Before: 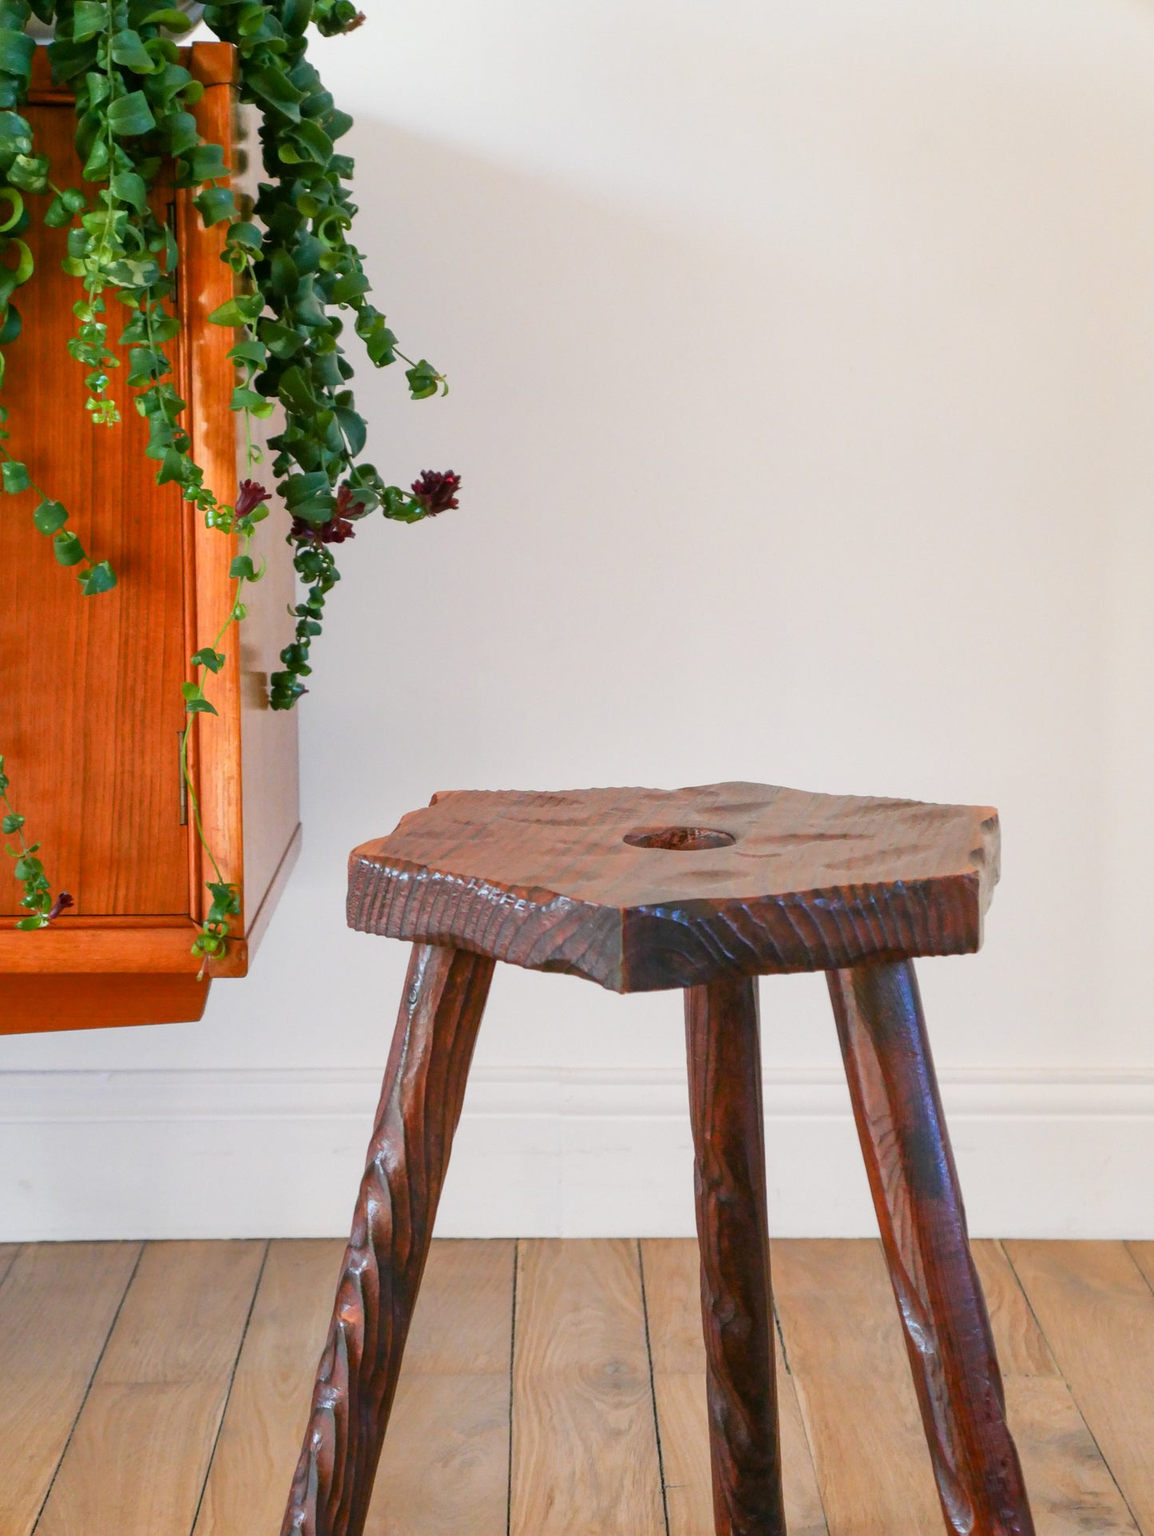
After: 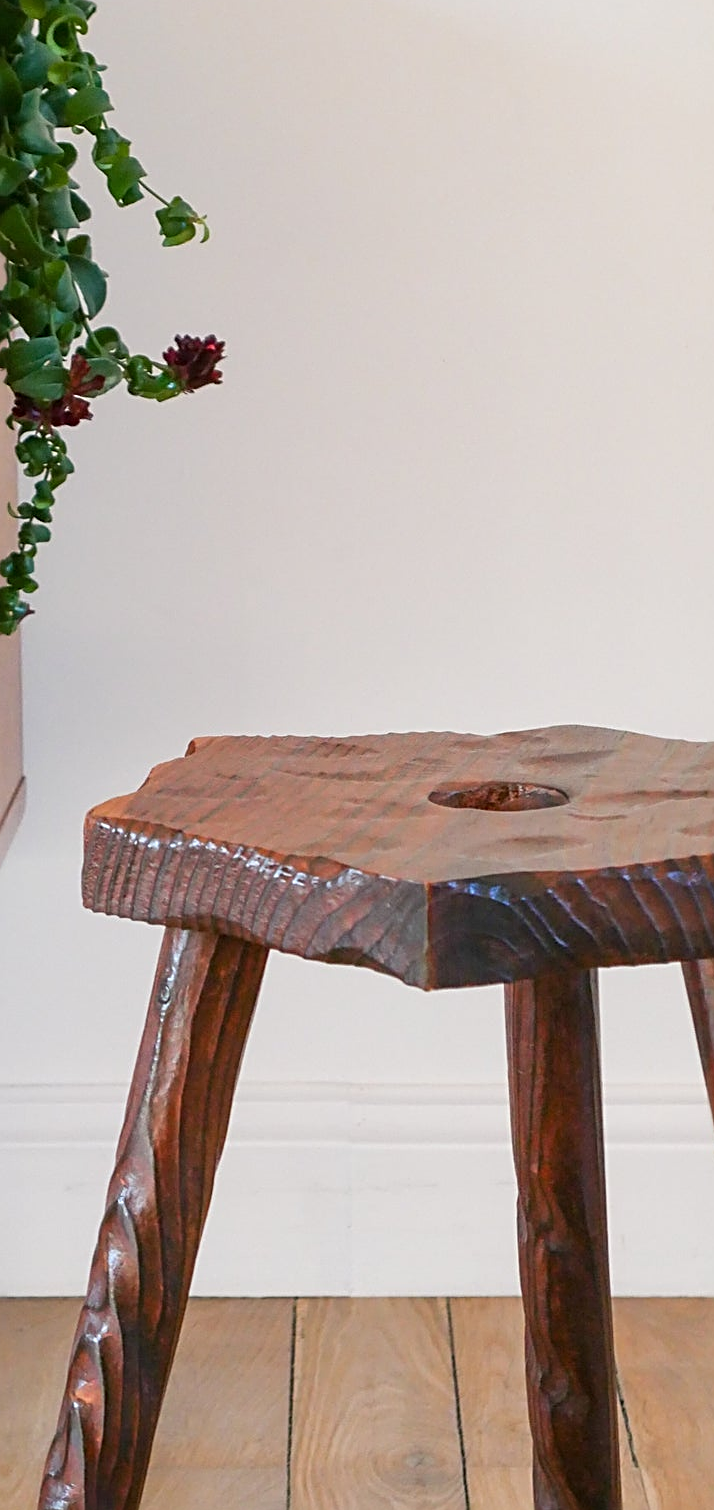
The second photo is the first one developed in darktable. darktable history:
sharpen: radius 2.543, amount 0.636
crop and rotate: angle 0.02°, left 24.353%, top 13.219%, right 26.156%, bottom 8.224%
